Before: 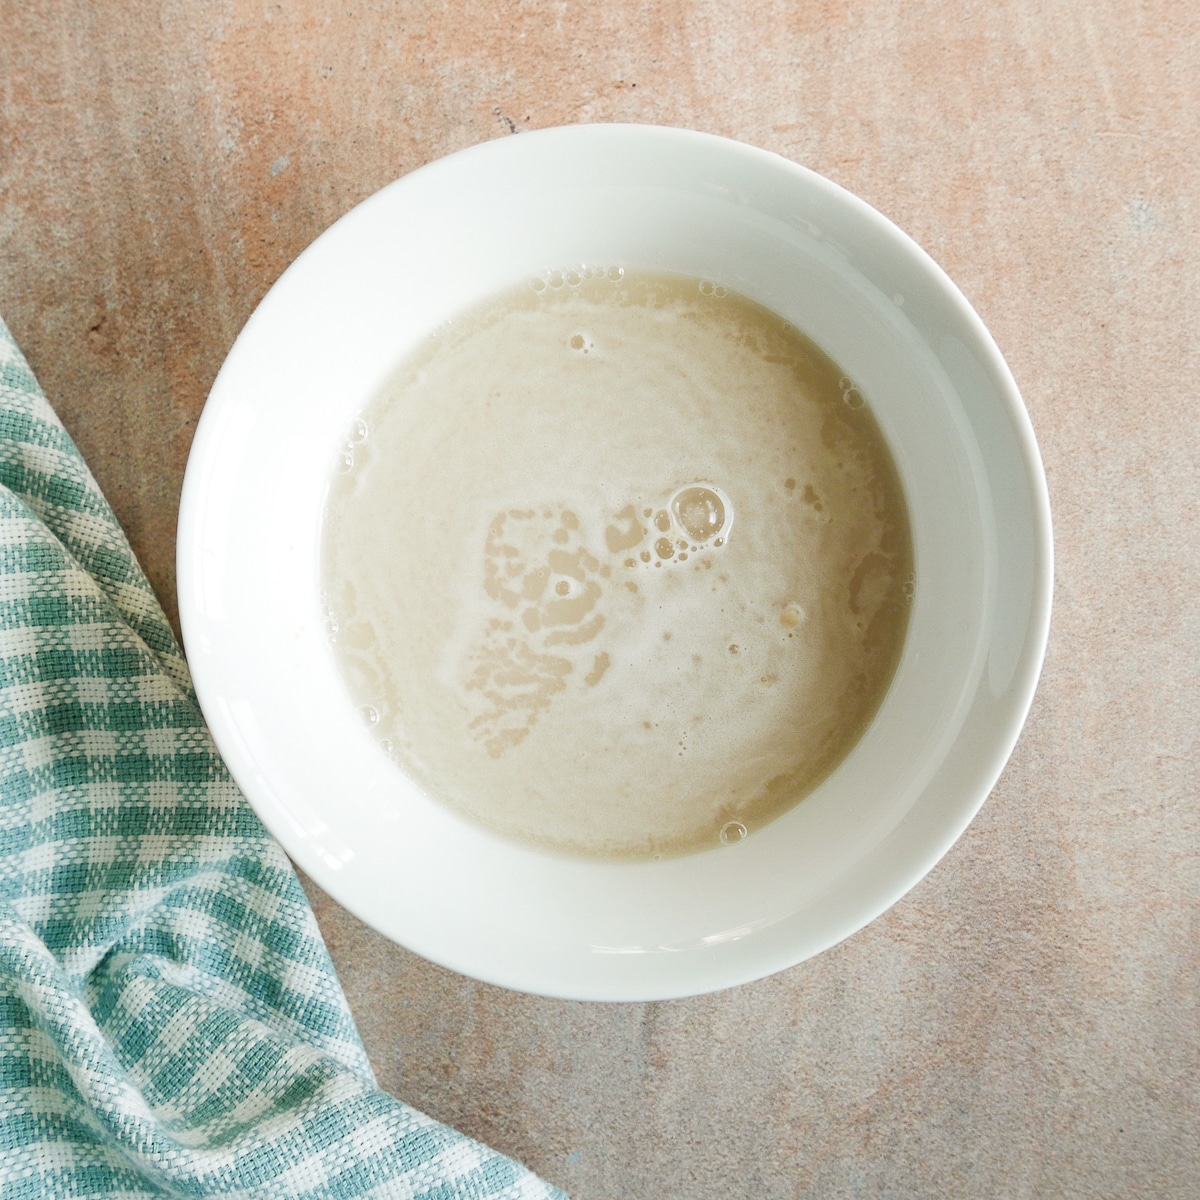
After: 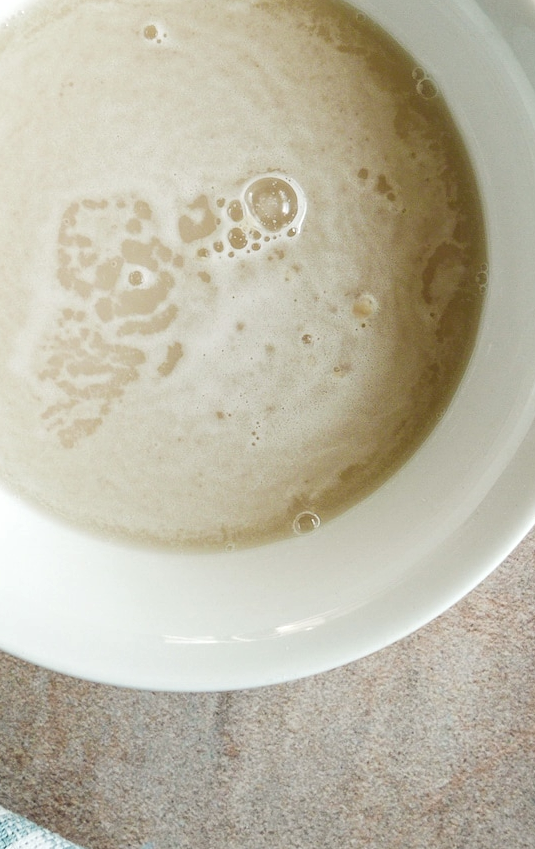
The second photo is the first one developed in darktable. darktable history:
crop: left 35.63%, top 25.84%, right 19.744%, bottom 3.36%
local contrast: detail 130%
